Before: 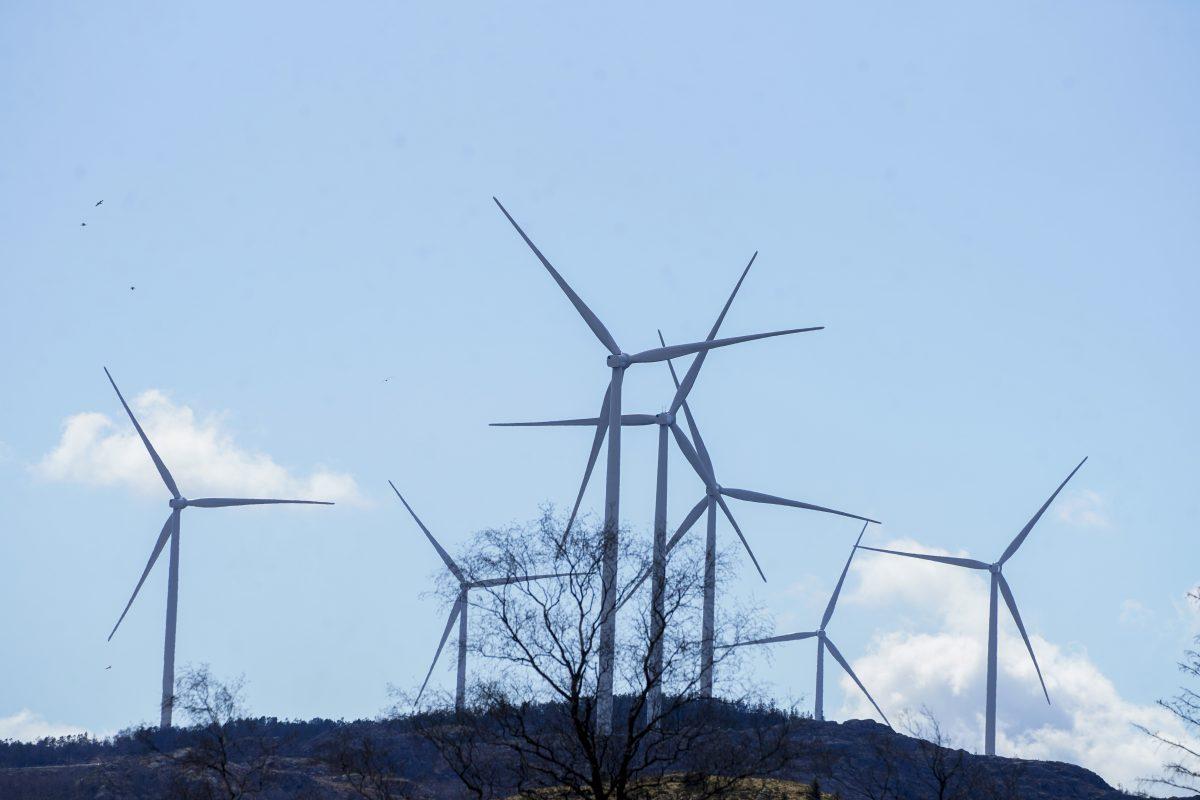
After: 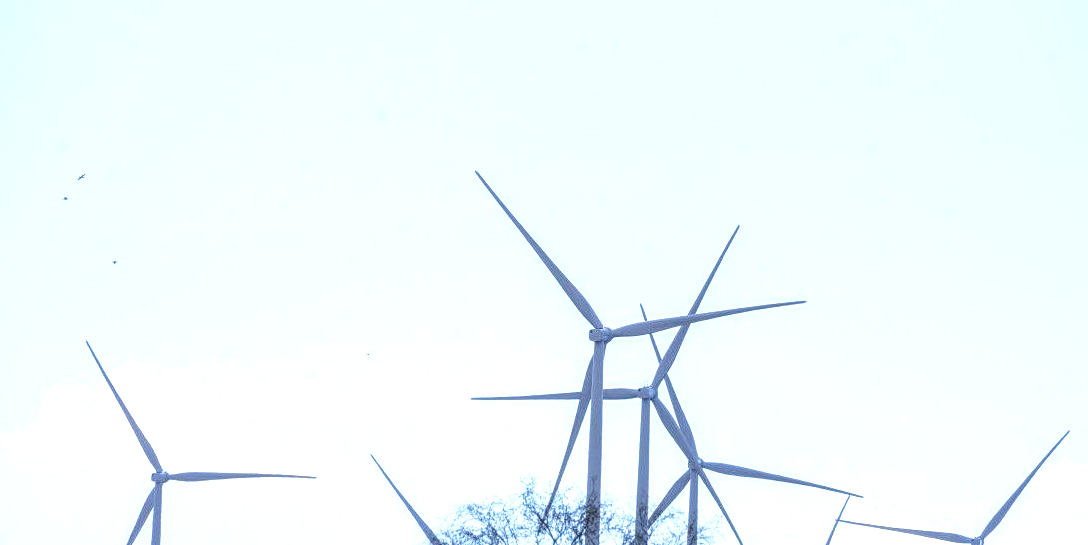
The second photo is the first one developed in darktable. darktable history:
crop: left 1.529%, top 3.375%, right 7.769%, bottom 28.454%
local contrast: highlights 3%, shadows 2%, detail 134%
tone equalizer: -8 EV -1.09 EV, -7 EV -1.01 EV, -6 EV -0.886 EV, -5 EV -0.562 EV, -3 EV 0.587 EV, -2 EV 0.896 EV, -1 EV 0.997 EV, +0 EV 1.05 EV
